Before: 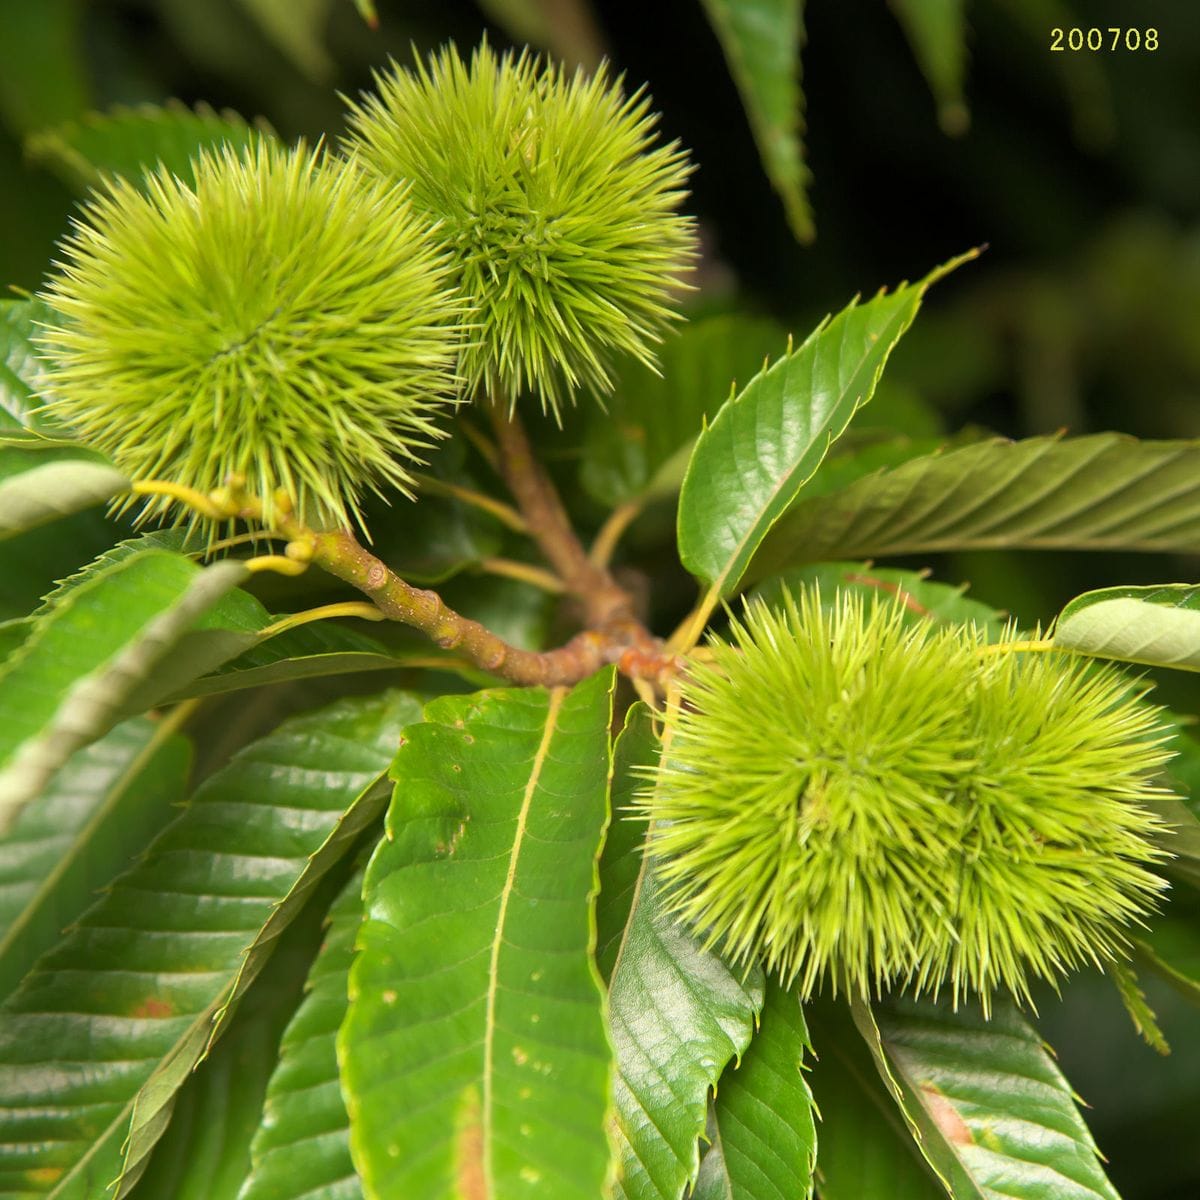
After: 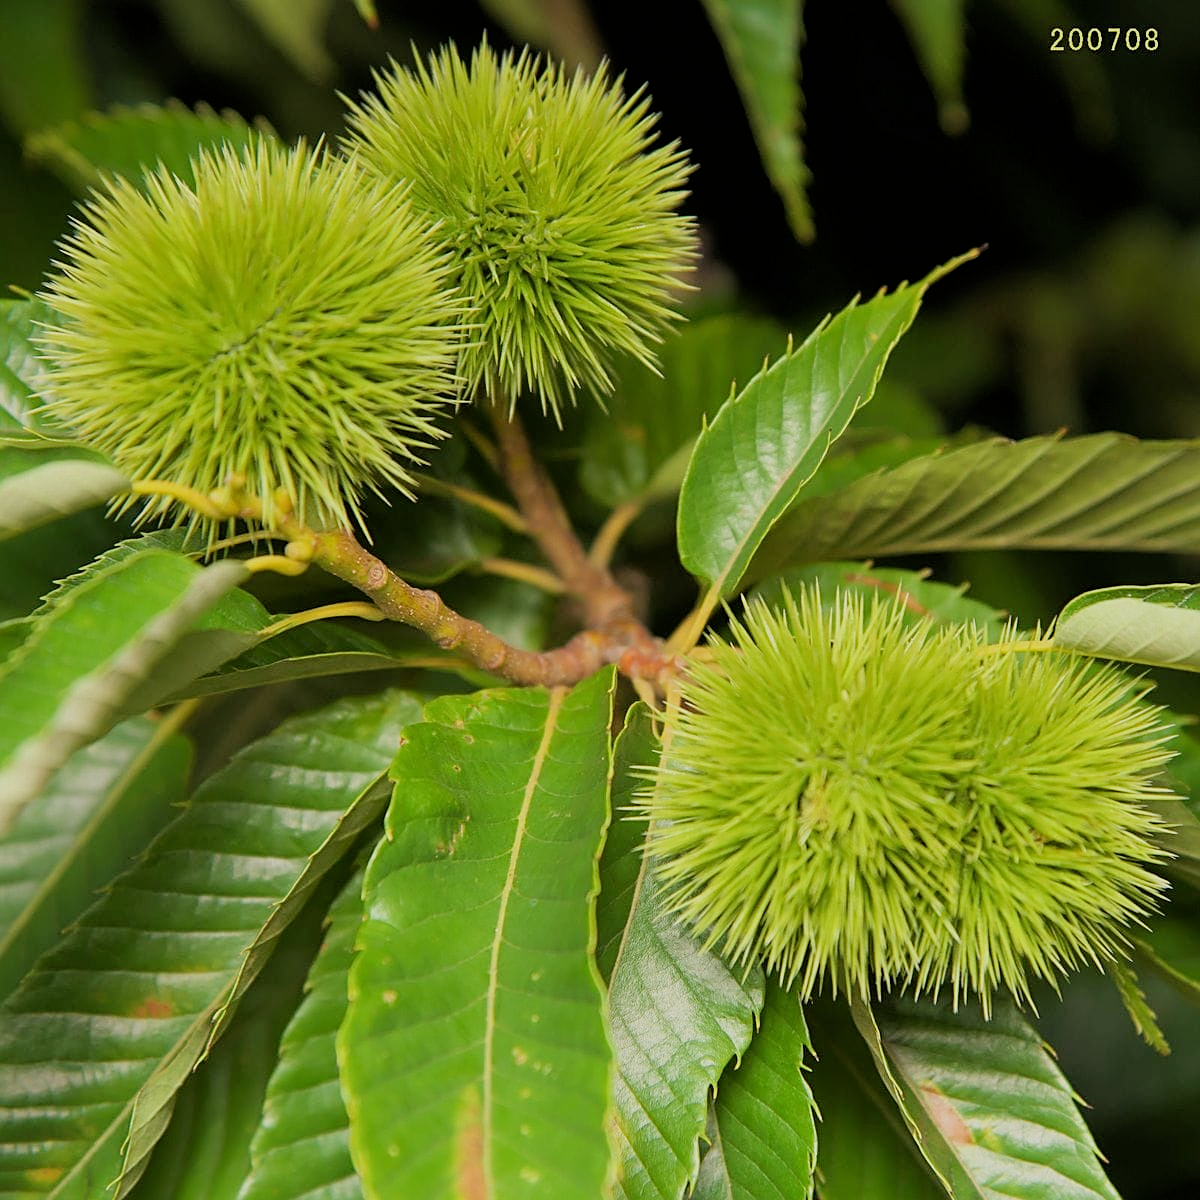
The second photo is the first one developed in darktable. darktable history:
filmic rgb: black relative exposure -7.65 EV, white relative exposure 4.56 EV, threshold 3.01 EV, hardness 3.61, contrast 0.99, iterations of high-quality reconstruction 10, enable highlight reconstruction true
sharpen: amount 0.588
